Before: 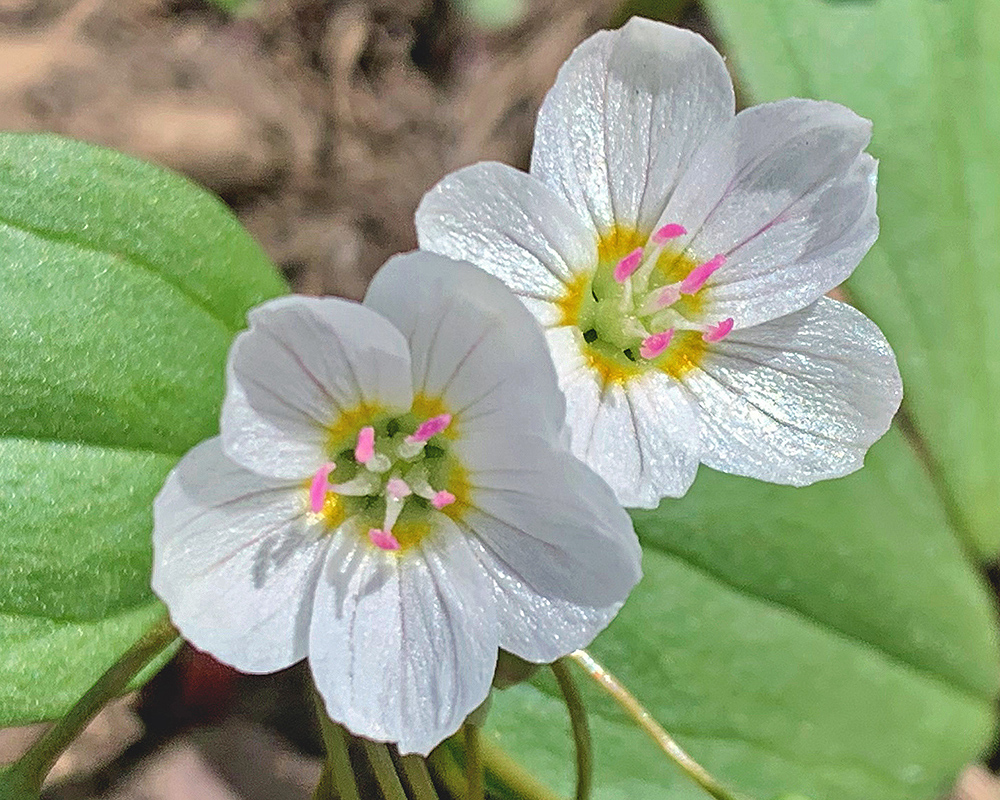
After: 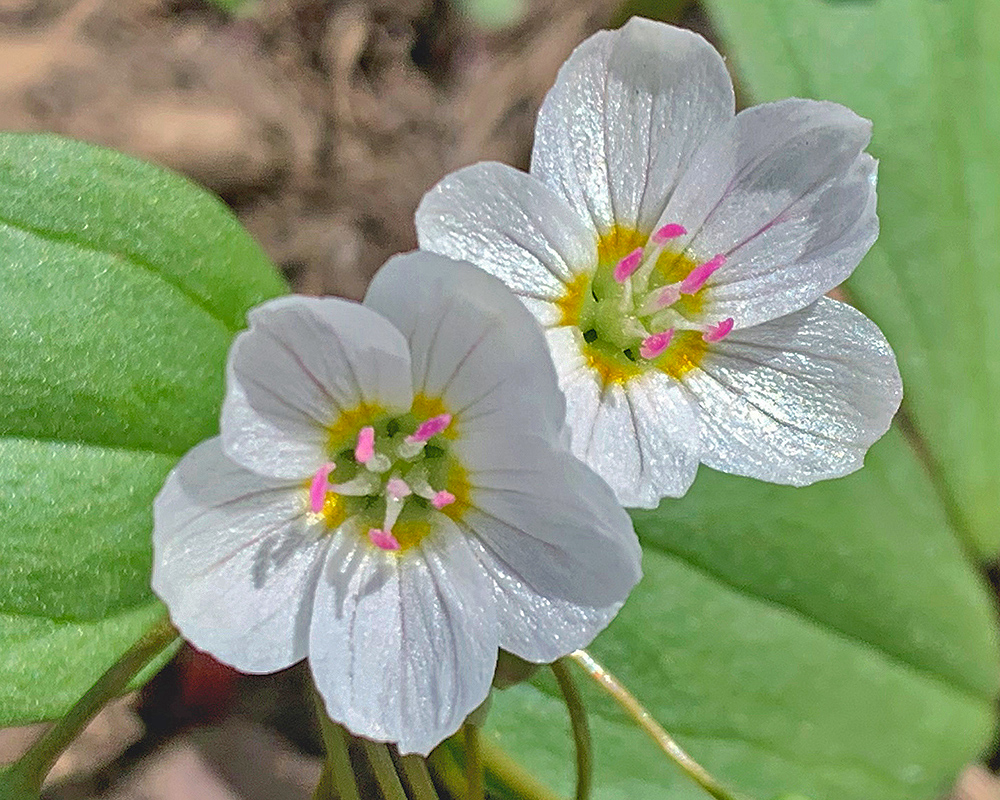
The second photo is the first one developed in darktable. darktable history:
shadows and highlights: highlights color adjustment 42.24%
